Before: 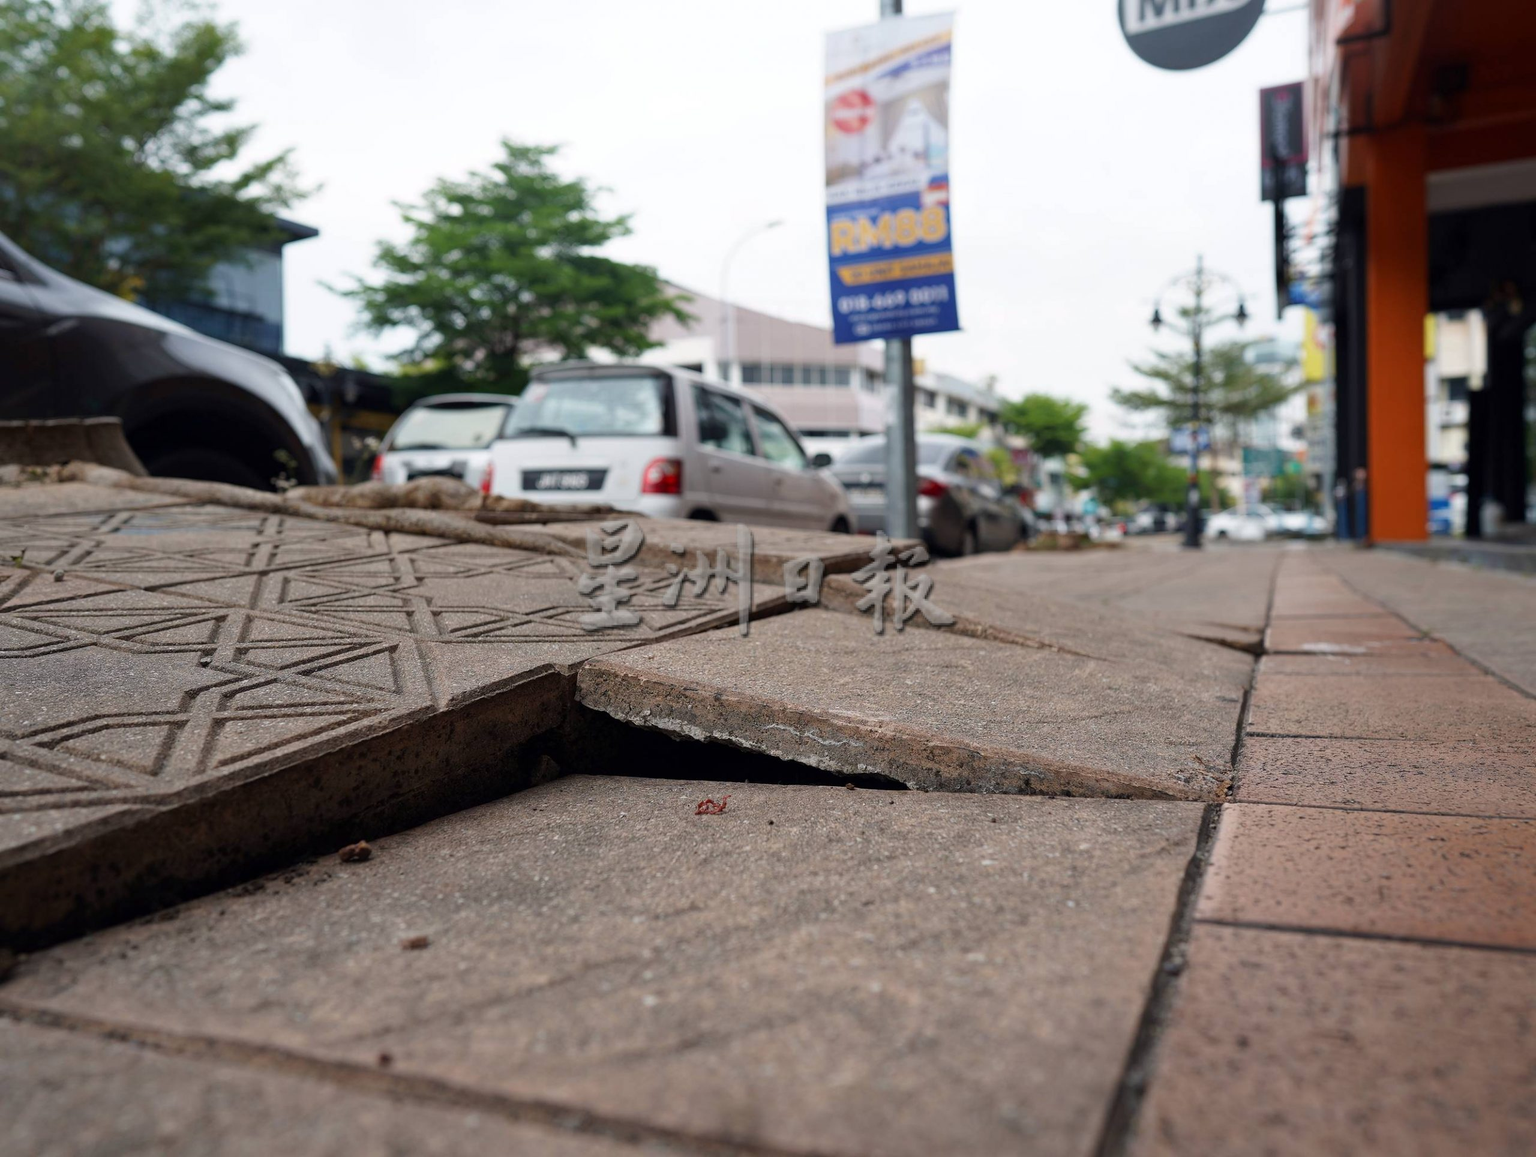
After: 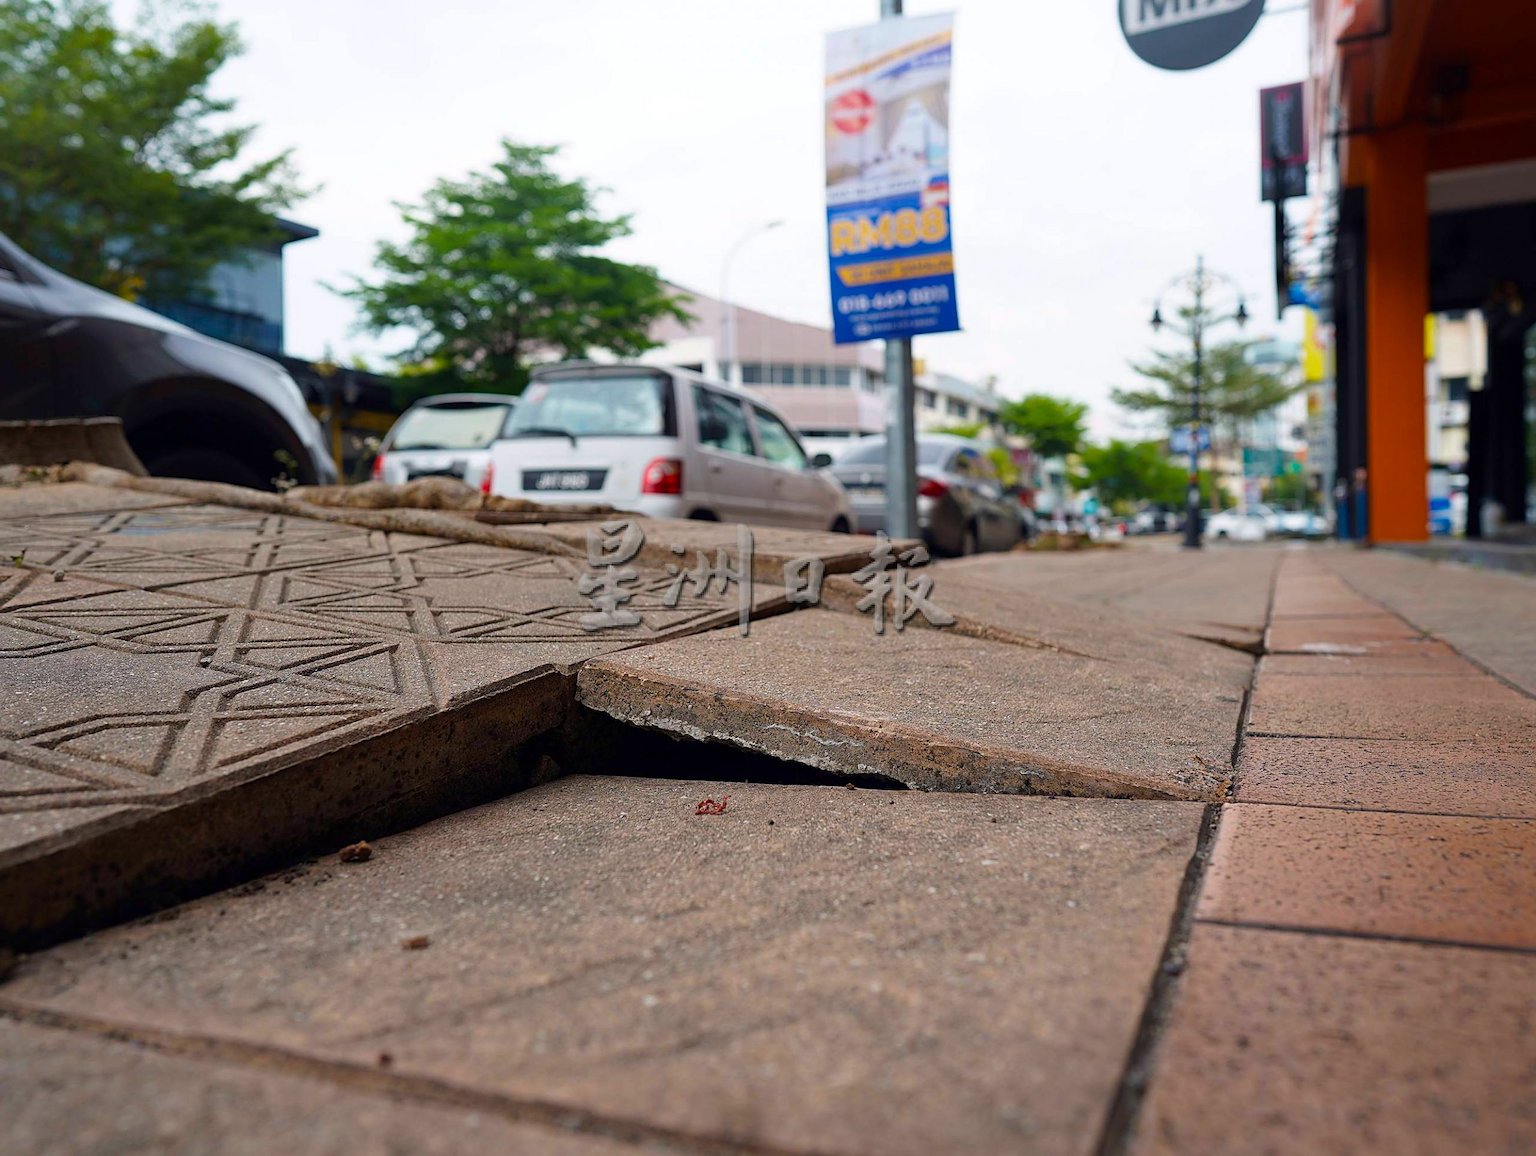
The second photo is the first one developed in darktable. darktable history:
sharpen: on, module defaults
color zones: curves: ch0 [(0, 0.5) (0.143, 0.5) (0.286, 0.5) (0.429, 0.5) (0.571, 0.5) (0.714, 0.476) (0.857, 0.5) (1, 0.5)]; ch2 [(0, 0.5) (0.143, 0.5) (0.286, 0.5) (0.429, 0.5) (0.571, 0.5) (0.714, 0.487) (0.857, 0.5) (1, 0.5)]
color balance rgb: linear chroma grading › global chroma 13.3%, global vibrance 41.49%
